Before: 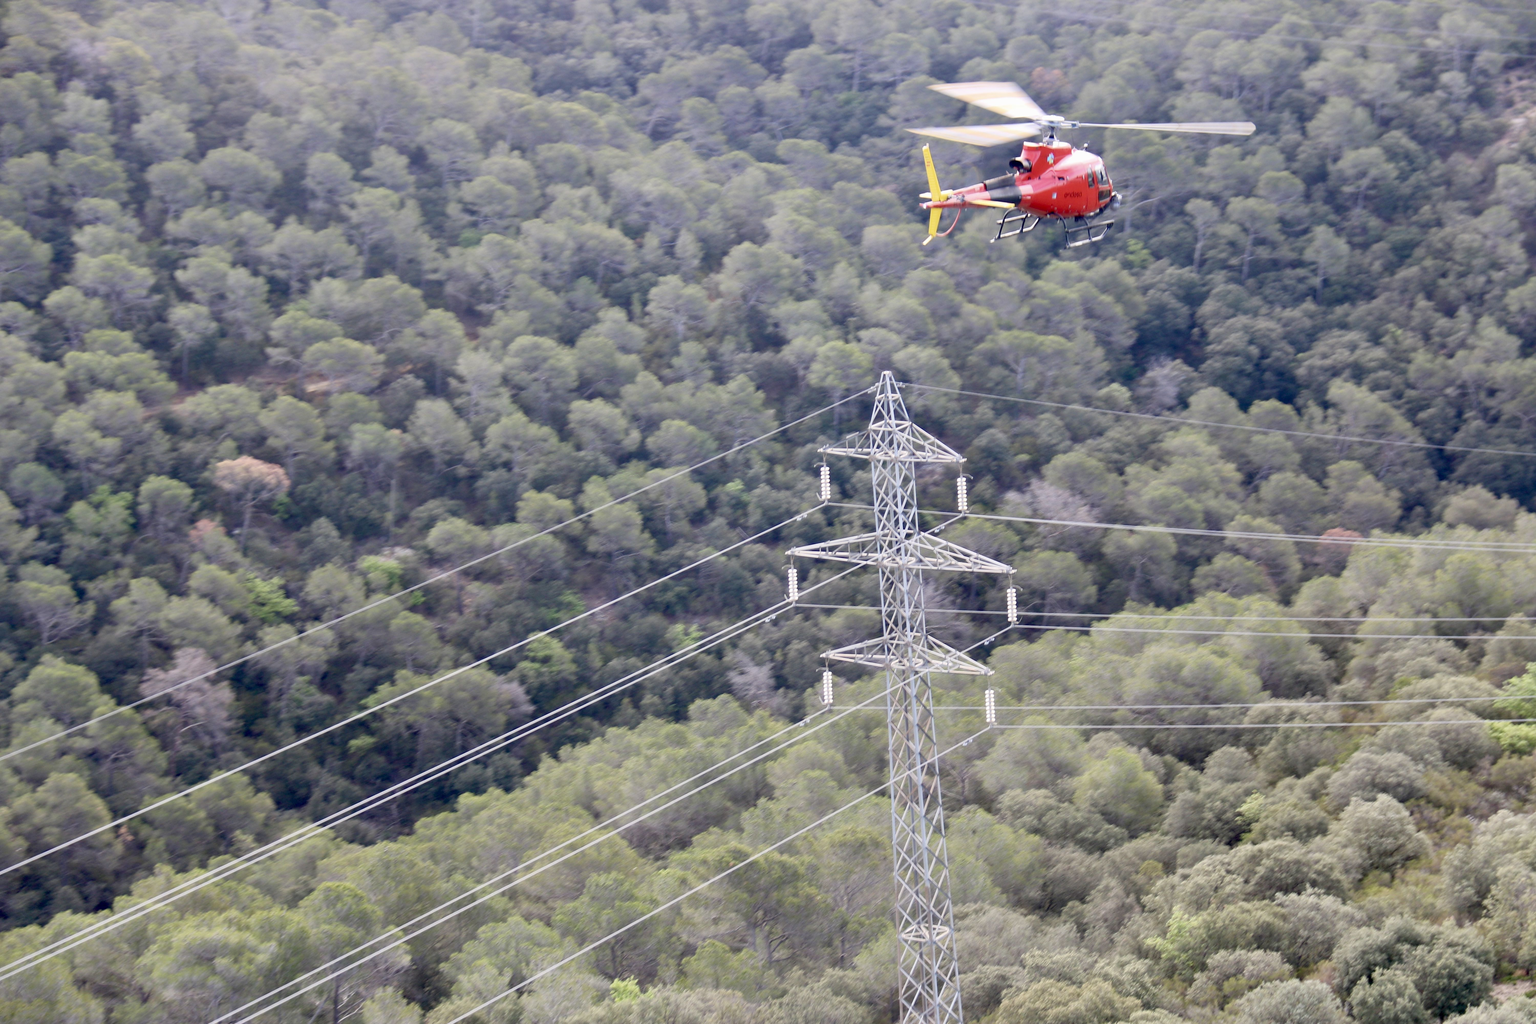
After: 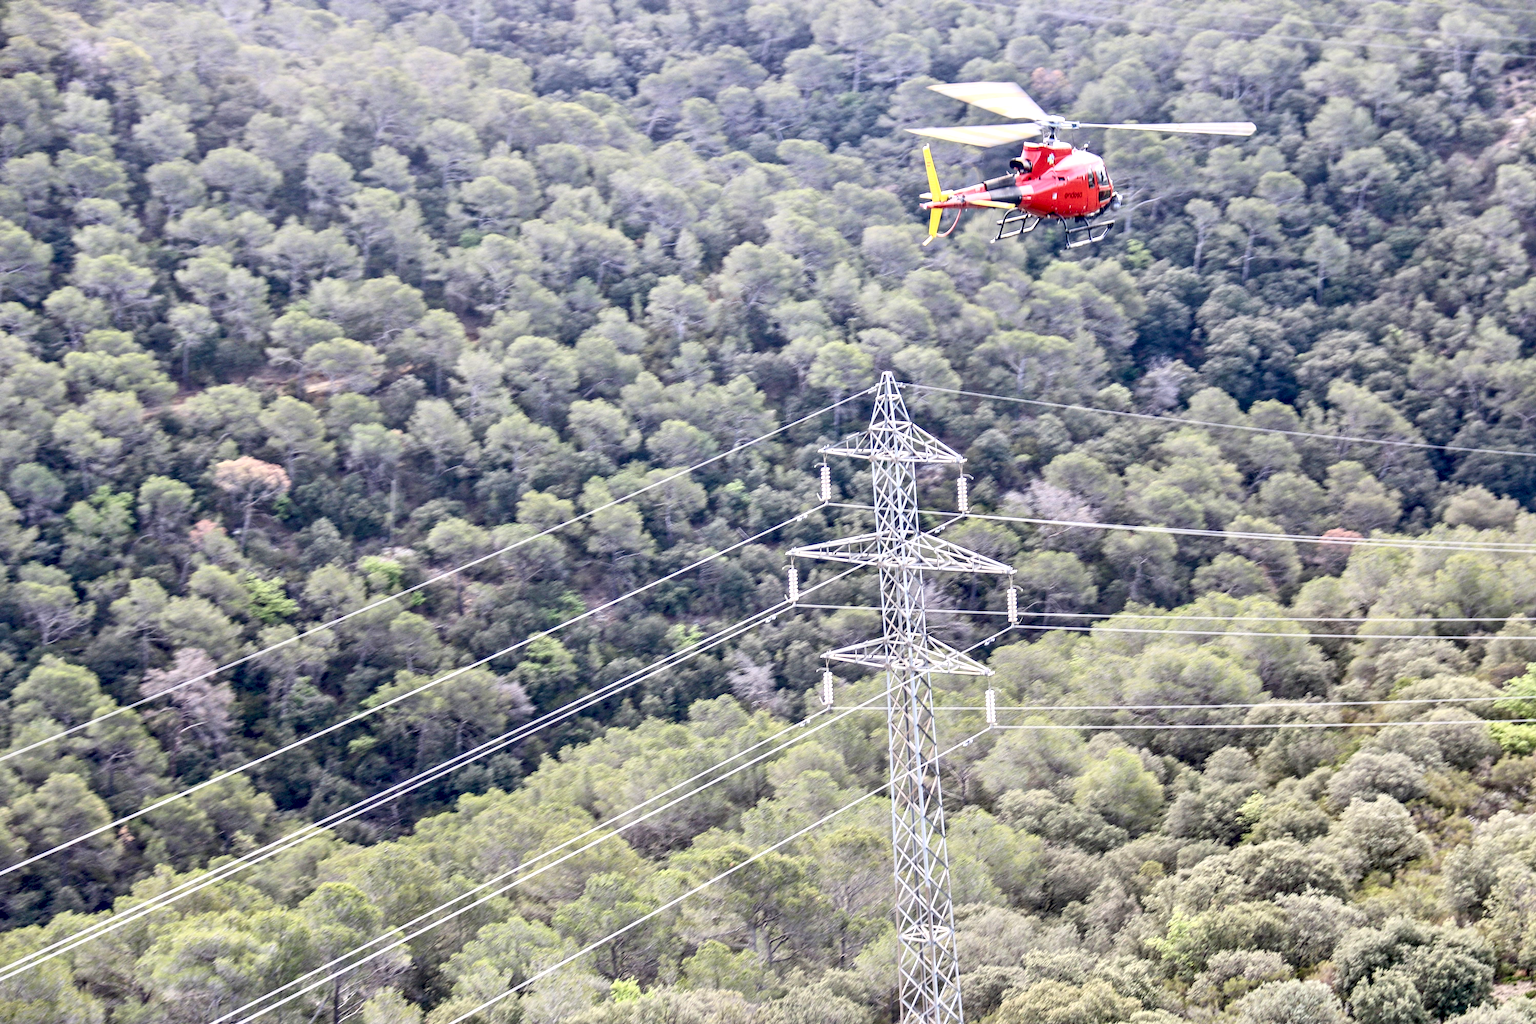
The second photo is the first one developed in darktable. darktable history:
contrast brightness saturation: contrast 0.2, brightness 0.168, saturation 0.228
local contrast: on, module defaults
contrast equalizer: octaves 7, y [[0.5, 0.542, 0.583, 0.625, 0.667, 0.708], [0.5 ×6], [0.5 ×6], [0 ×6], [0 ×6]]
